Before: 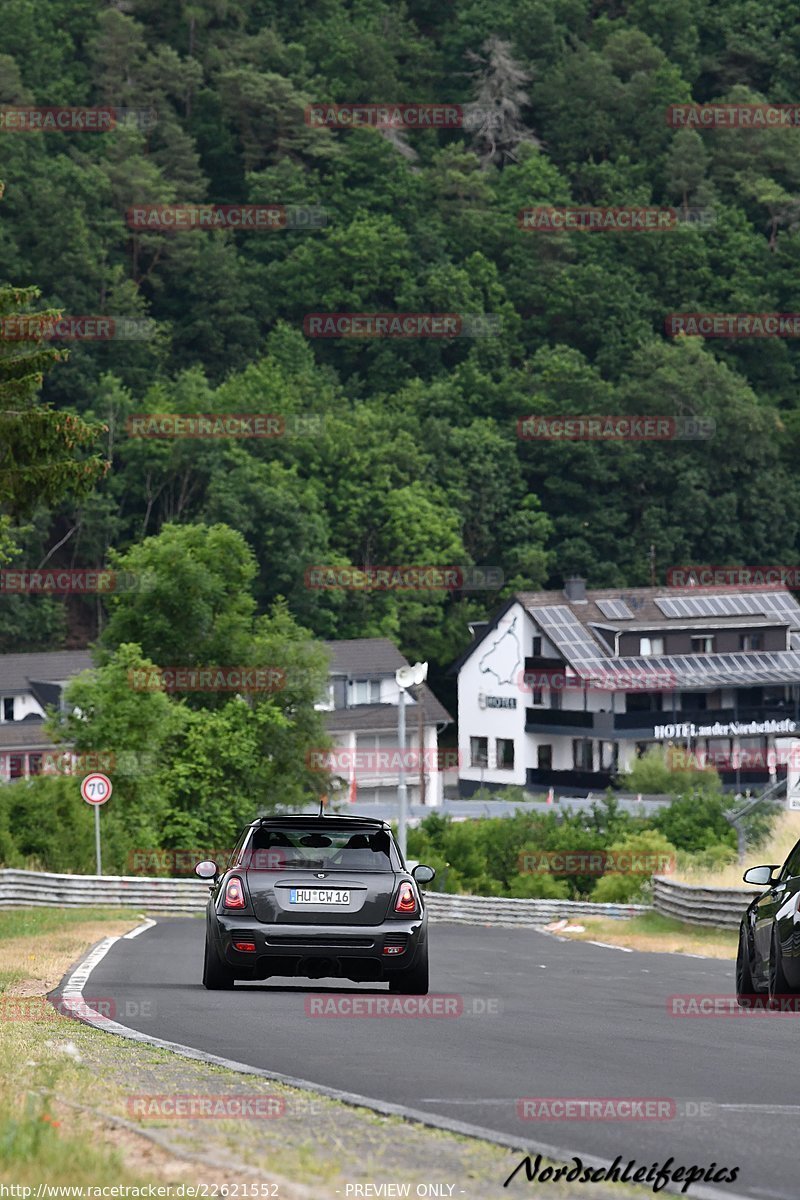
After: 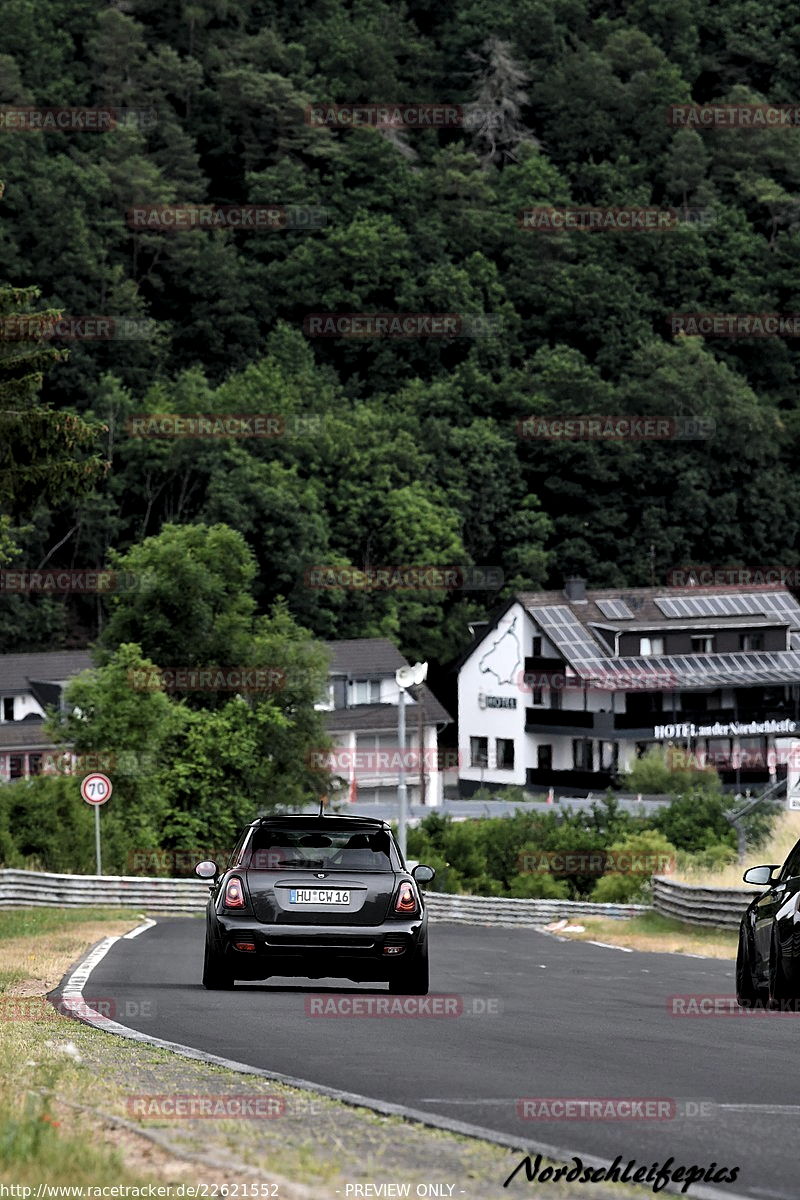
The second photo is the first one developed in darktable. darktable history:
color correction: highlights b* 0.006
local contrast: highlights 105%, shadows 99%, detail 120%, midtone range 0.2
exposure: black level correction 0, exposure 0.7 EV, compensate exposure bias true, compensate highlight preservation false
levels: levels [0.116, 0.574, 1]
